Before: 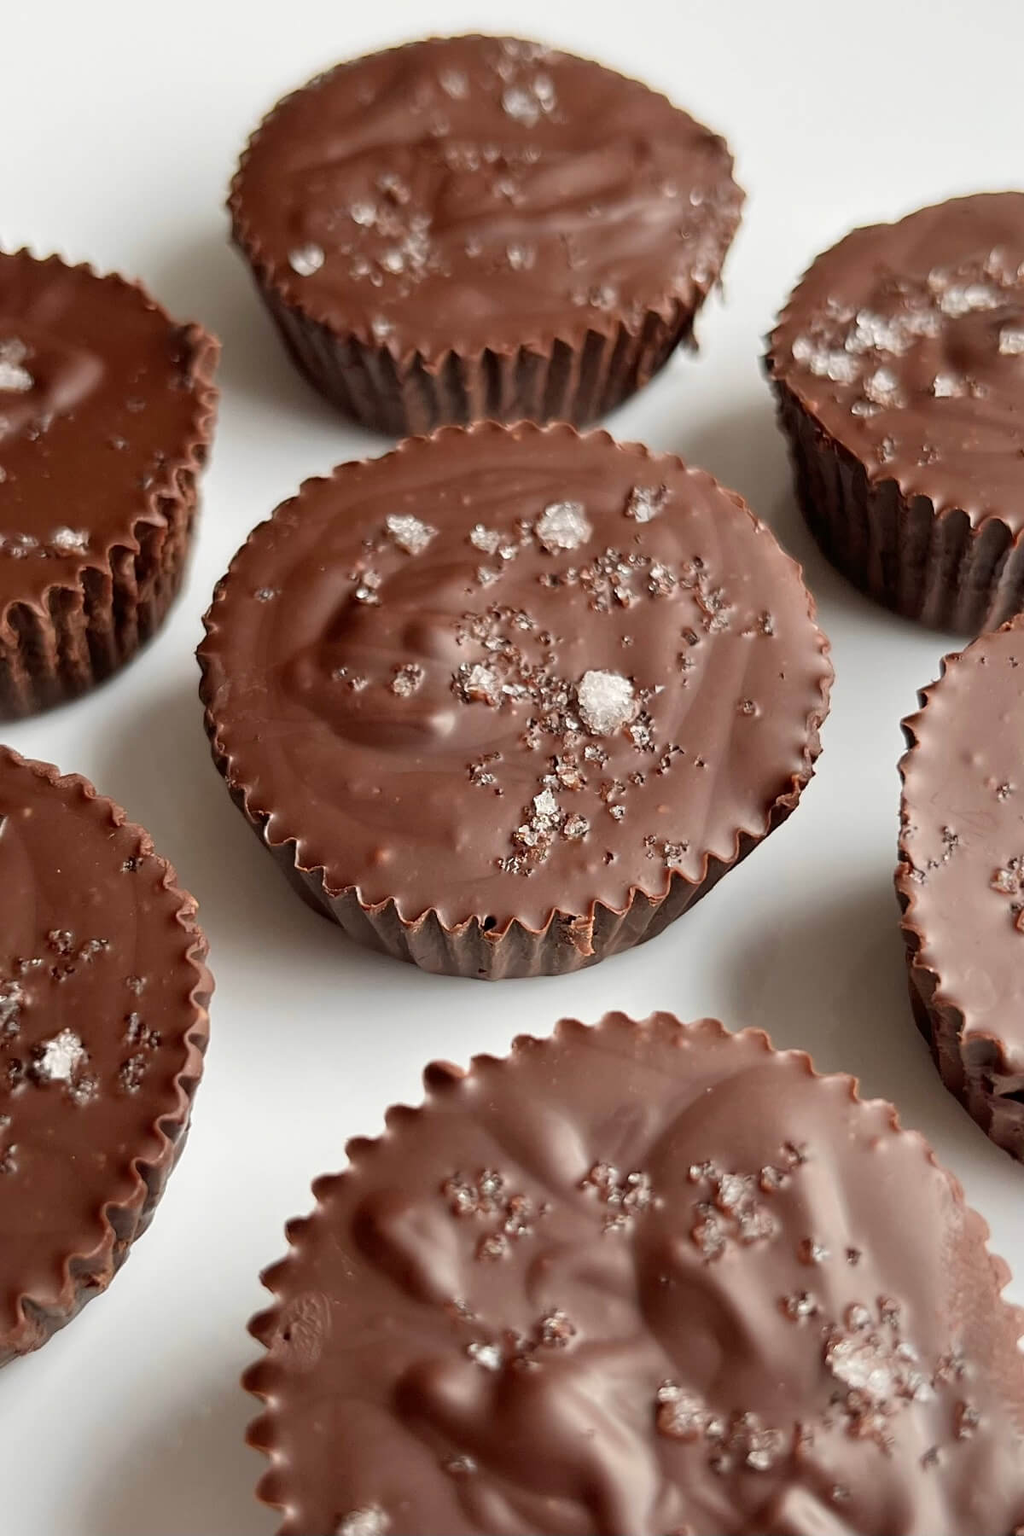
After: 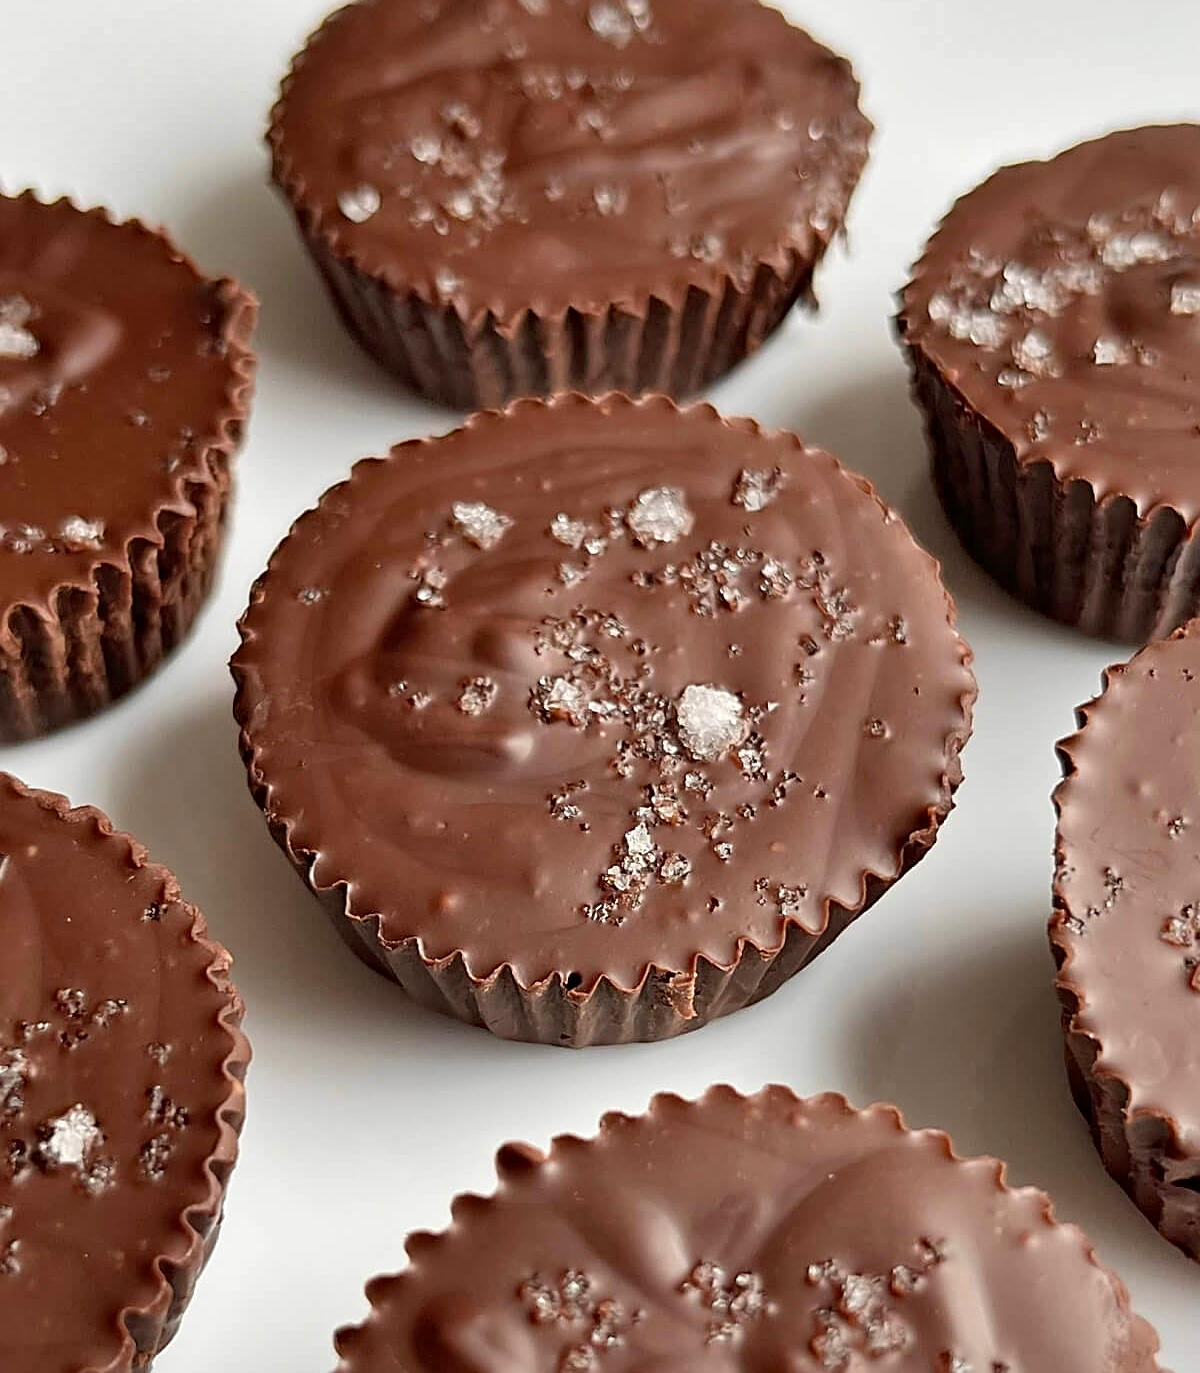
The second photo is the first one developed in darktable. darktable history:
shadows and highlights: white point adjustment 0.927, highlights color adjustment 0.521%, soften with gaussian
haze removal: compatibility mode true, adaptive false
crop: top 5.63%, bottom 18.055%
sharpen: on, module defaults
